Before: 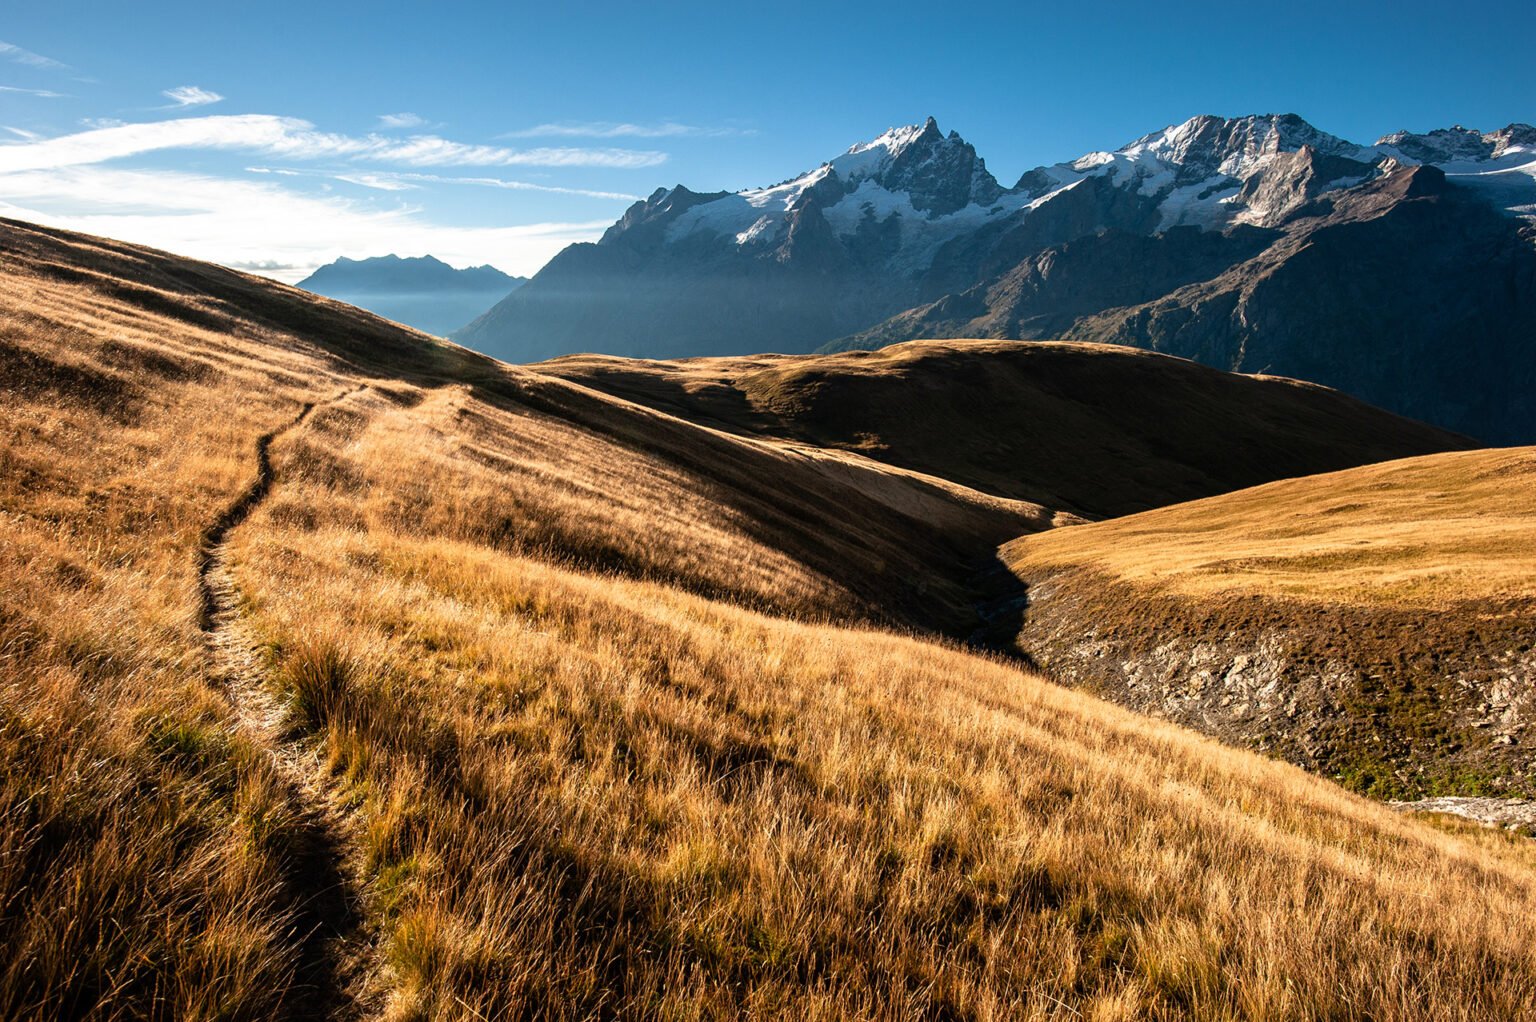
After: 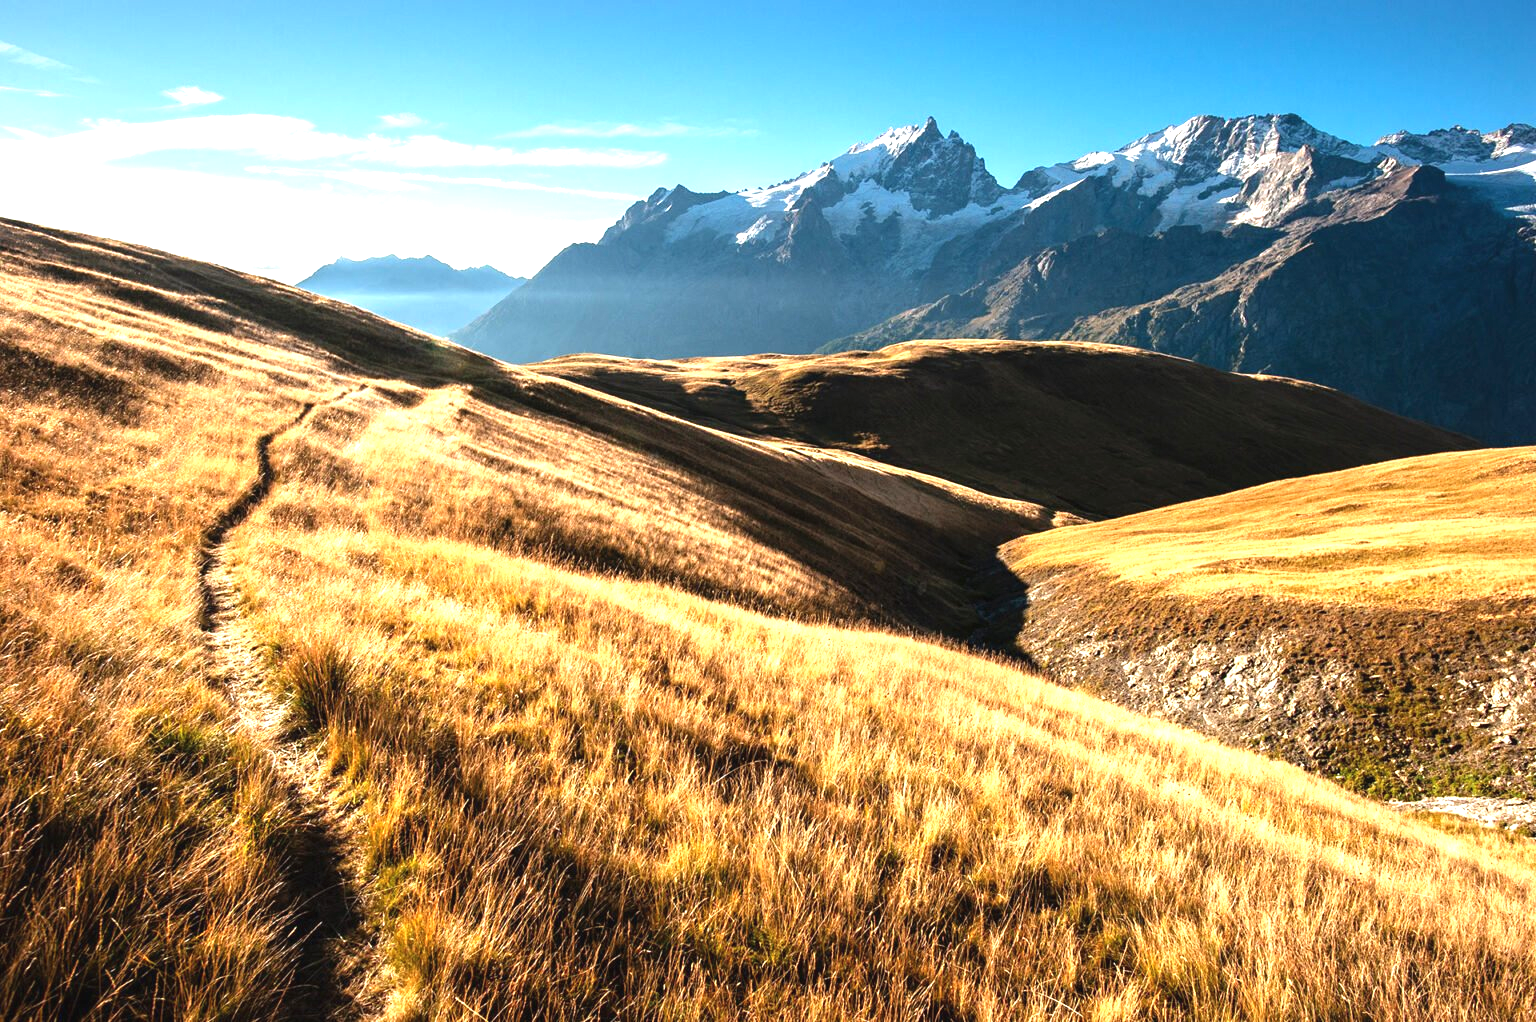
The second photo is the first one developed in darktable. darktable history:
exposure: black level correction -0.002, exposure 1.114 EV, compensate exposure bias true, compensate highlight preservation false
